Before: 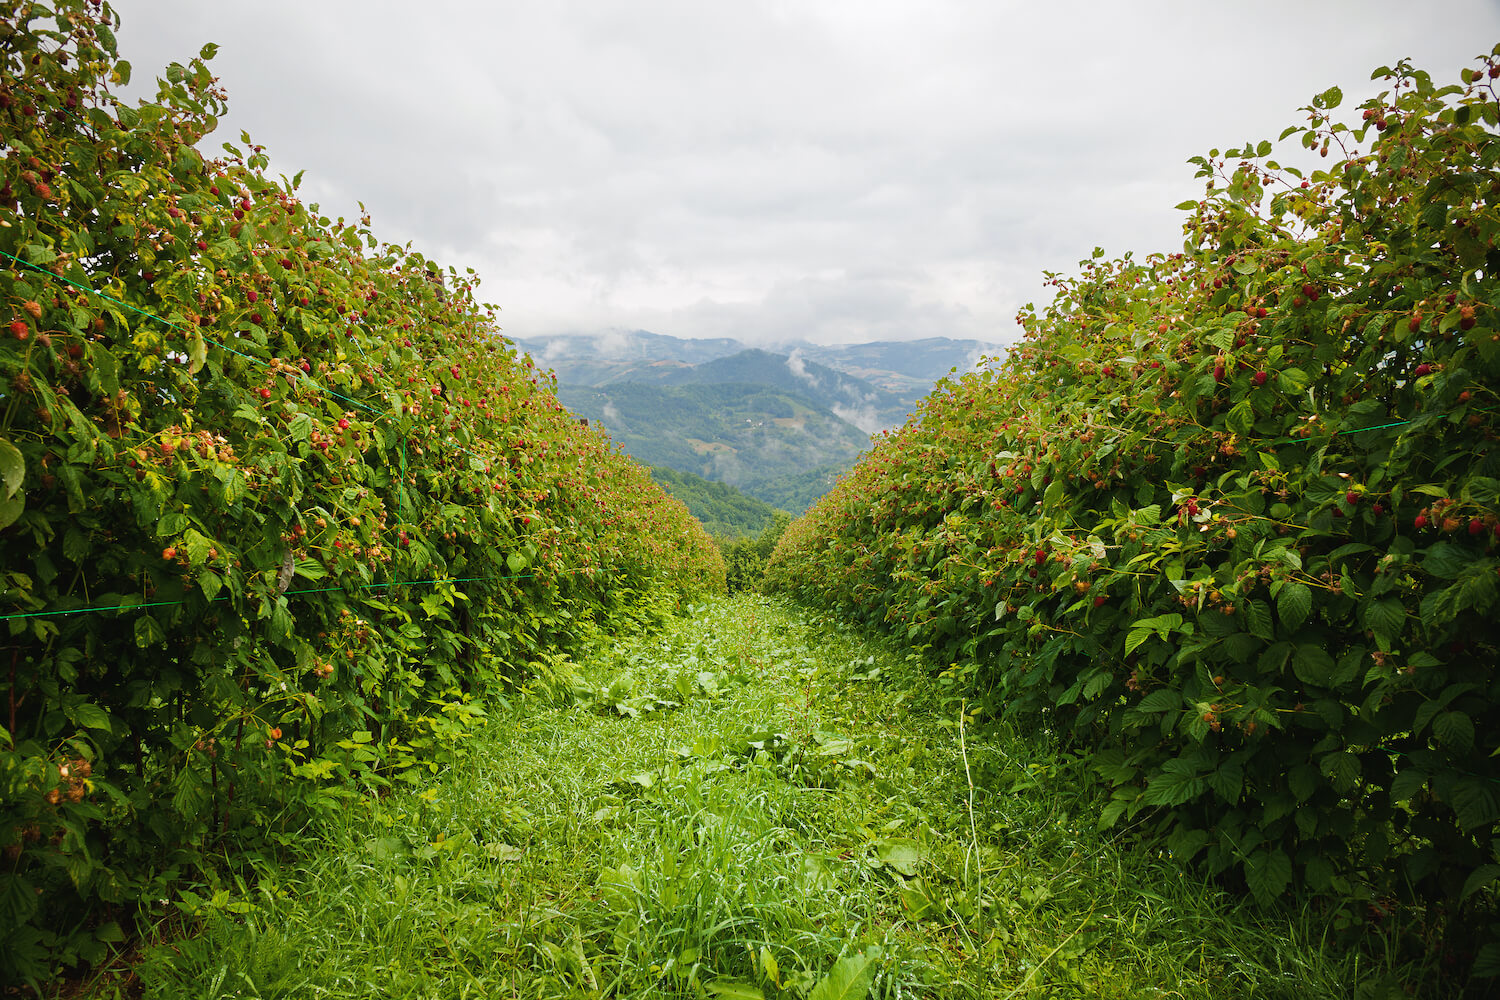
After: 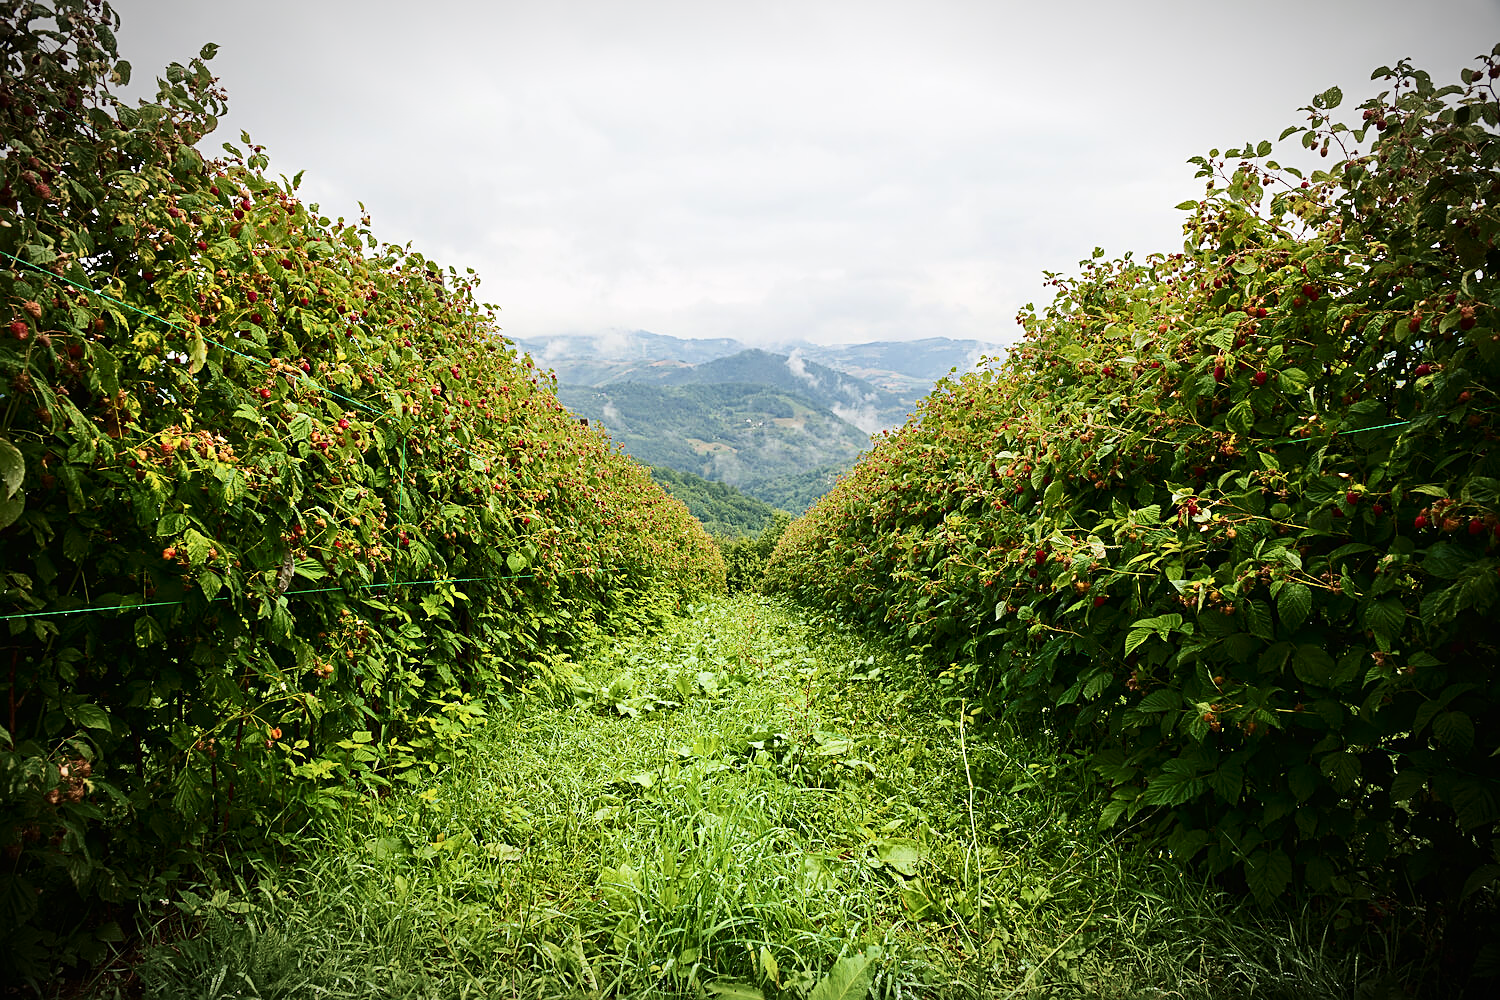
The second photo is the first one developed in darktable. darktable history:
contrast brightness saturation: contrast 0.28
vignetting: fall-off start 87%, automatic ratio true
sharpen: on, module defaults
